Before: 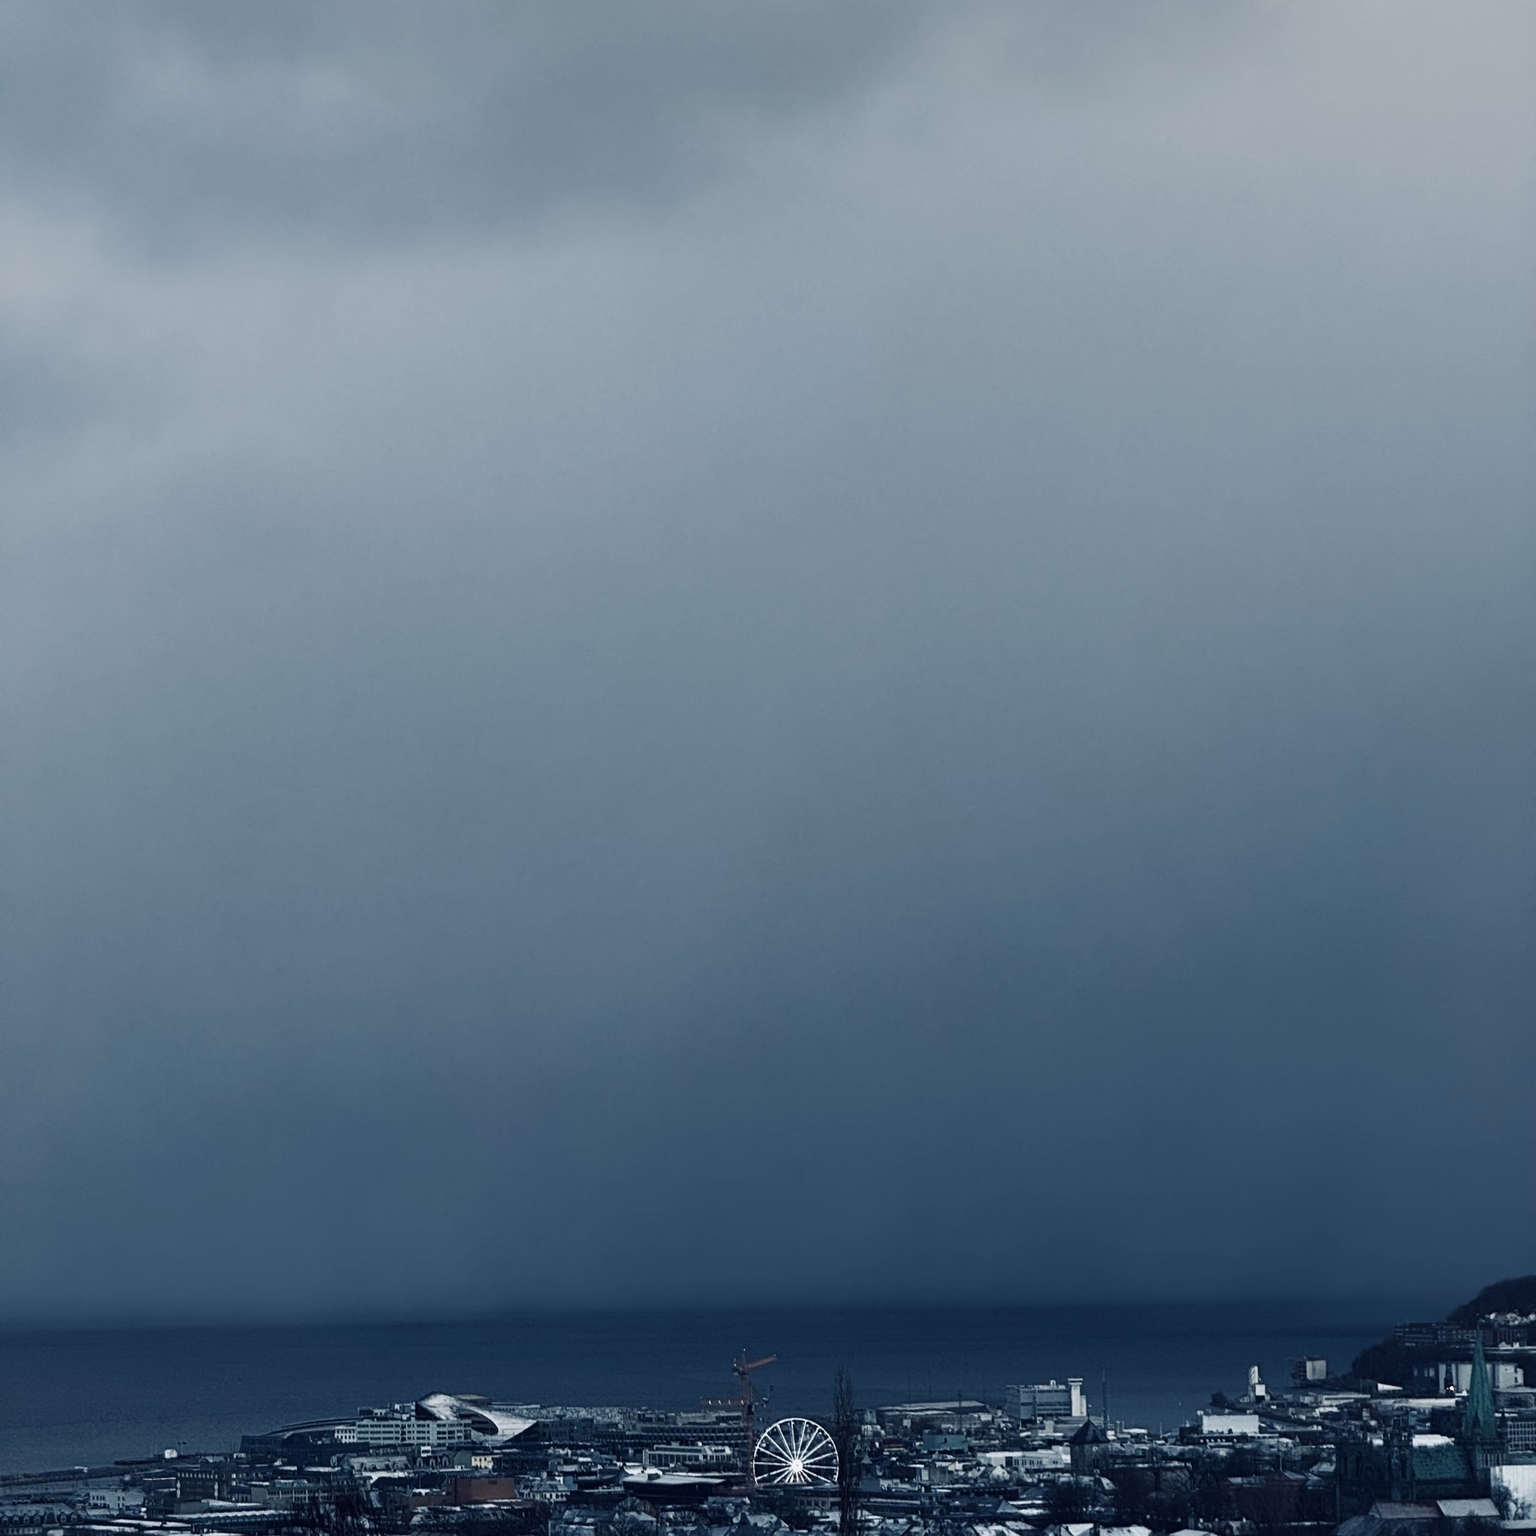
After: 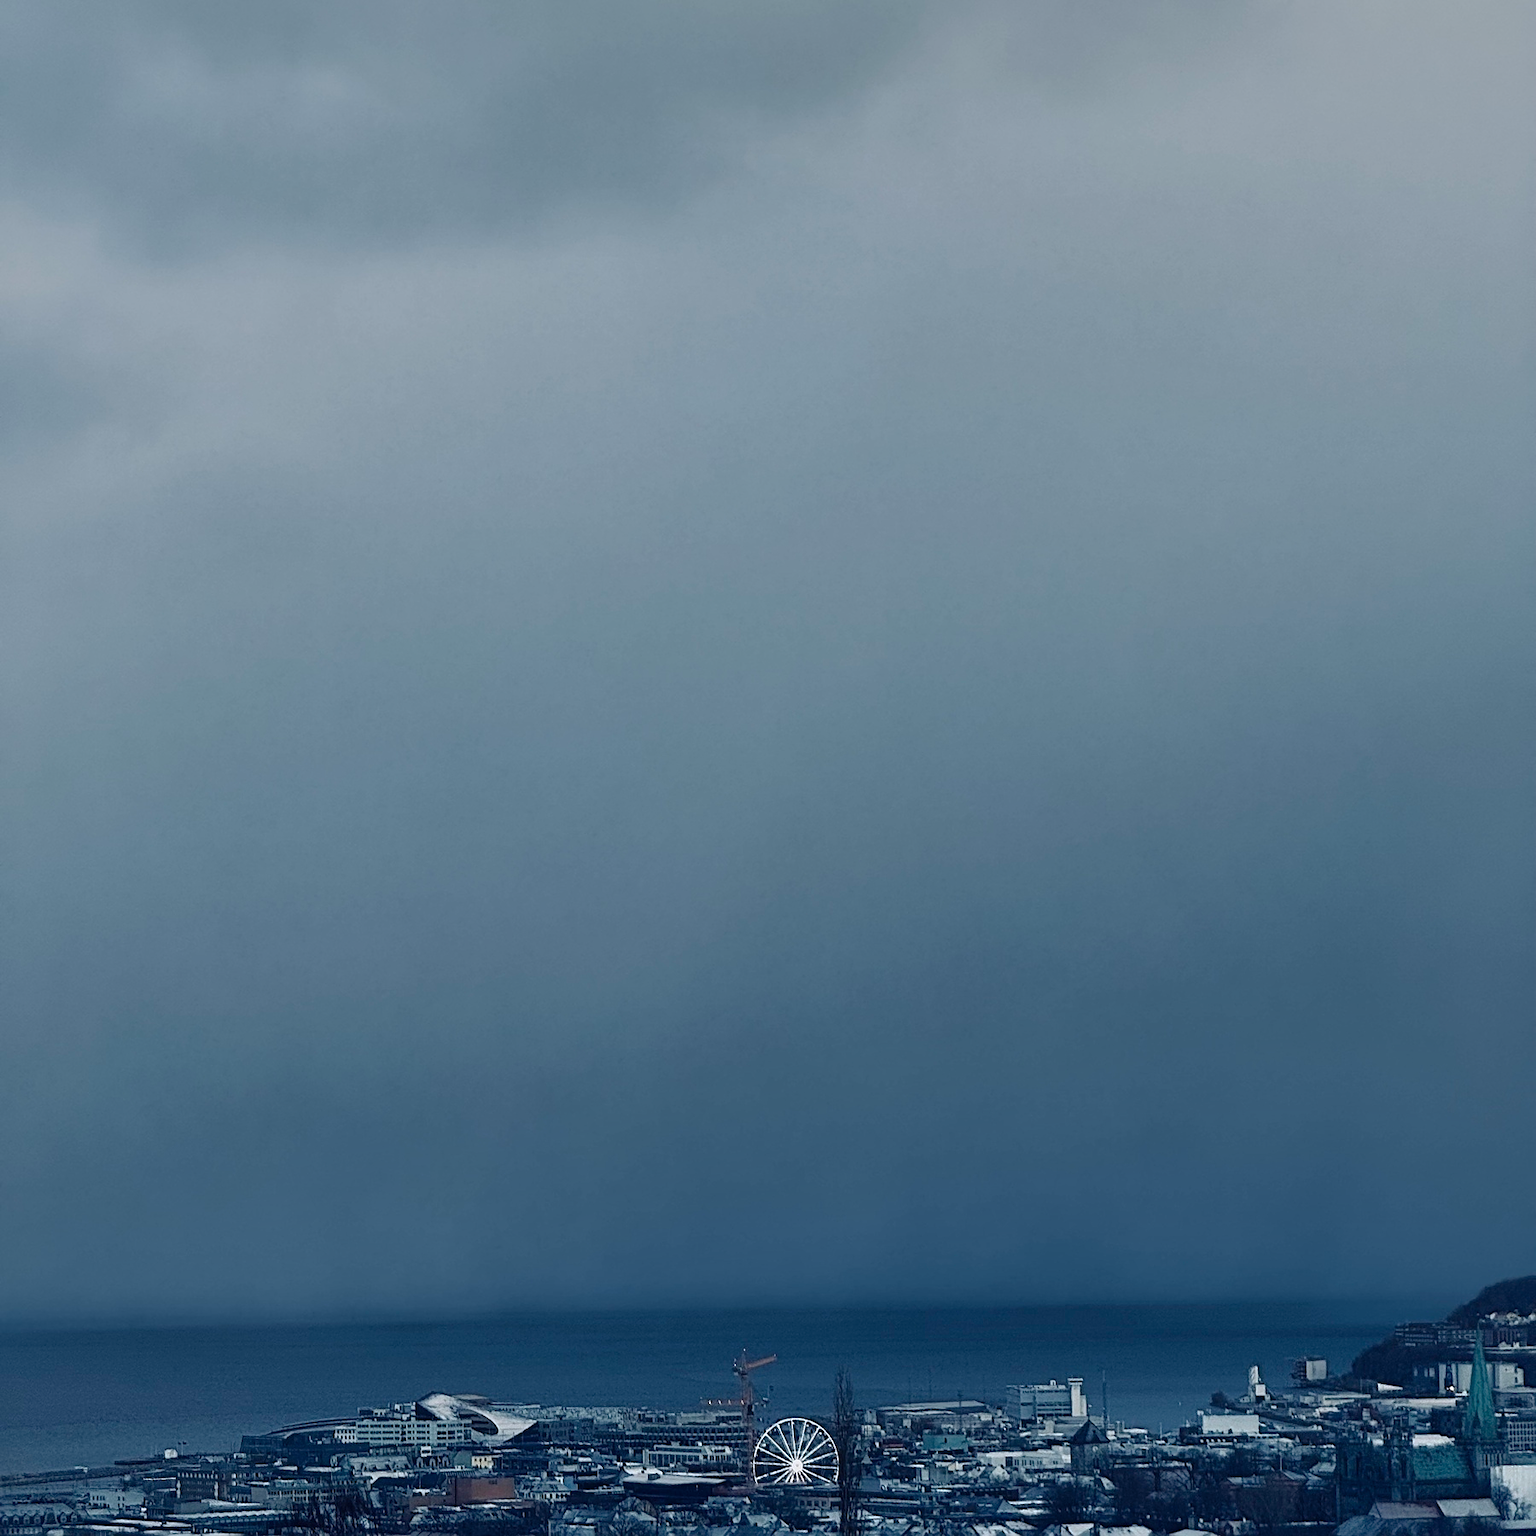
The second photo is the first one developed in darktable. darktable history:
sharpen: radius 0.981, amount 0.607
shadows and highlights: highlights color adjustment 56.65%
